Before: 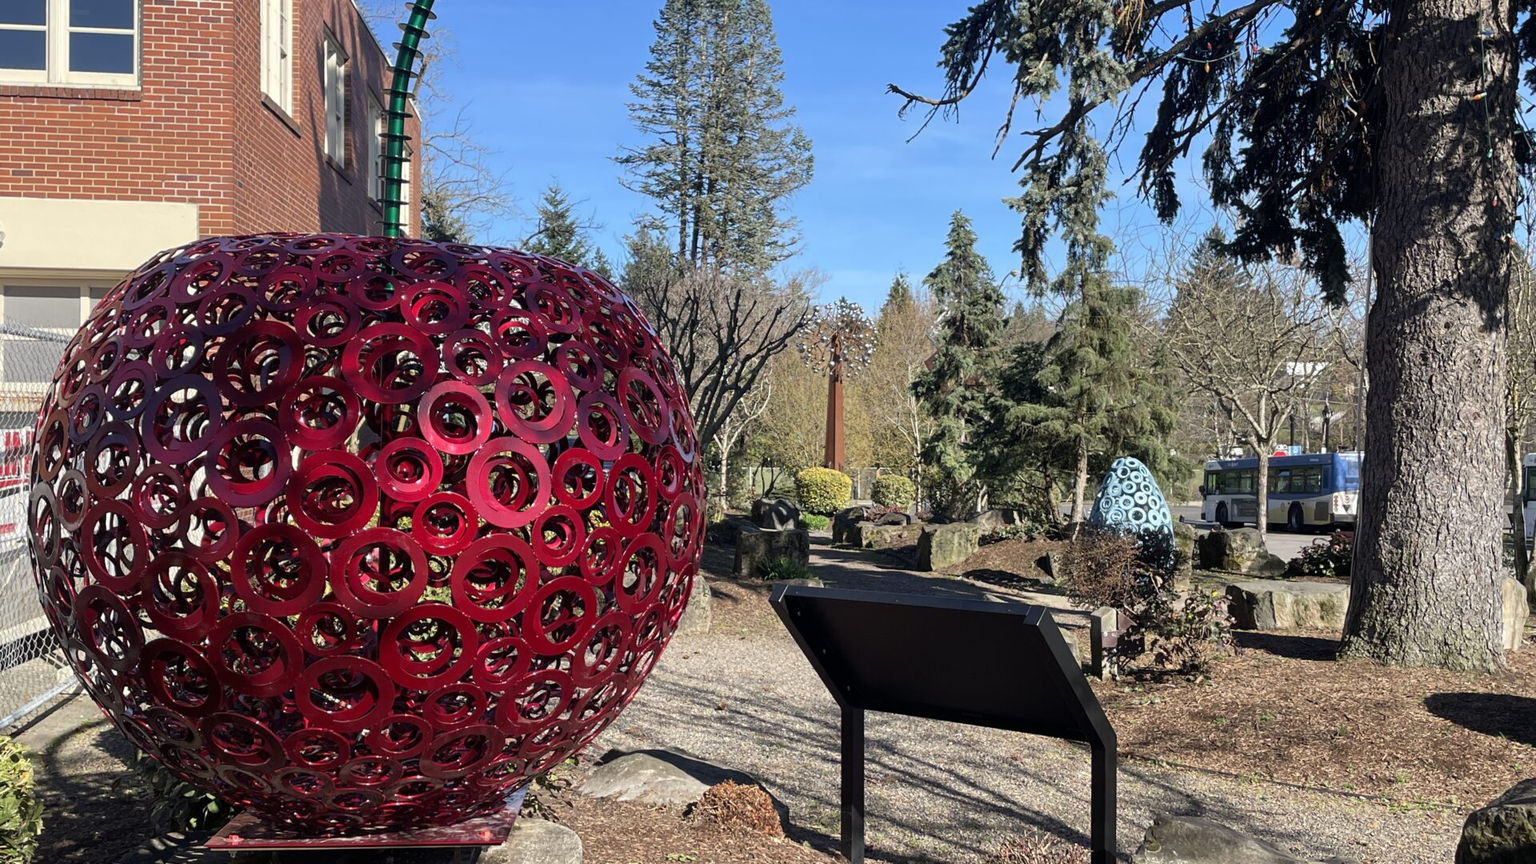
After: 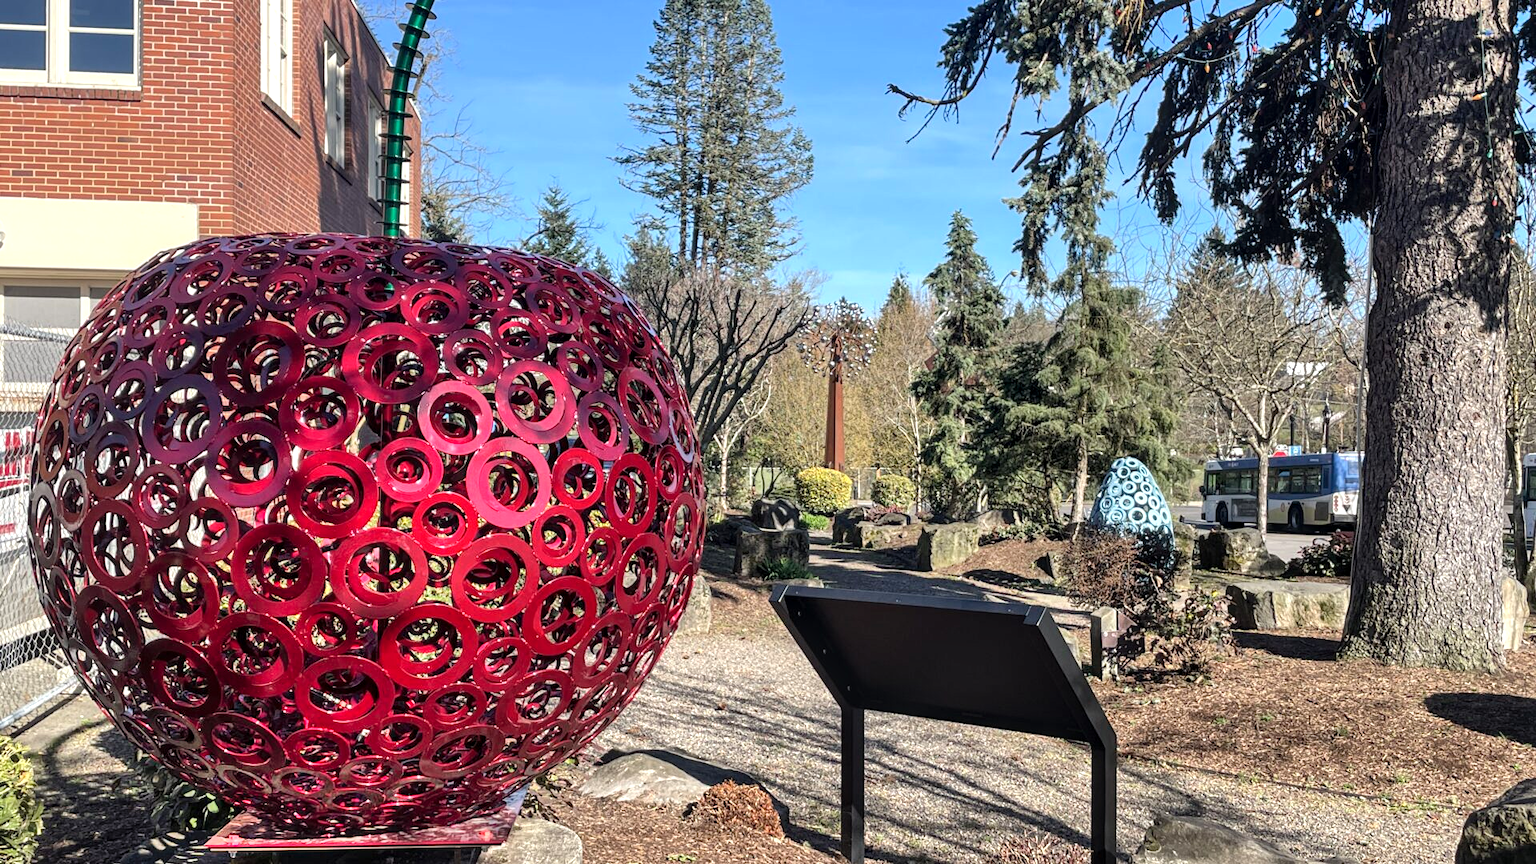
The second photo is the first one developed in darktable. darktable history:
local contrast: on, module defaults
shadows and highlights: radius 110.86, shadows 51.09, white point adjustment 9.16, highlights -4.17, highlights color adjustment 32.2%, soften with gaussian
